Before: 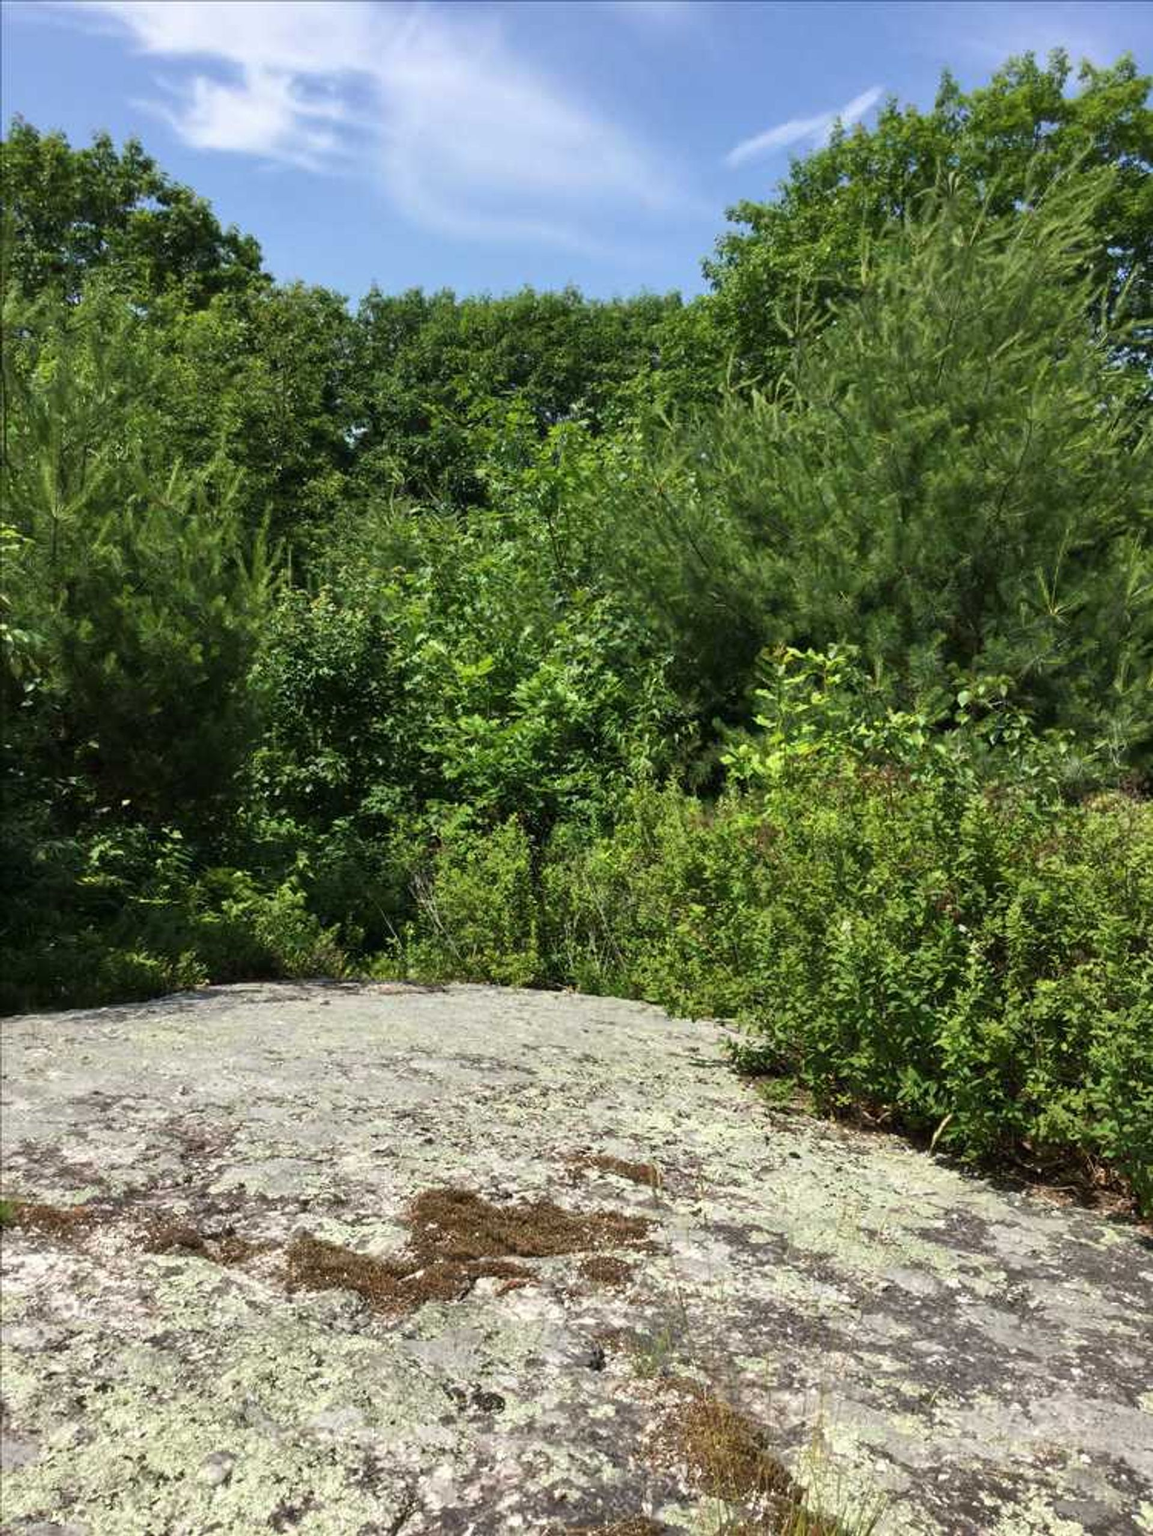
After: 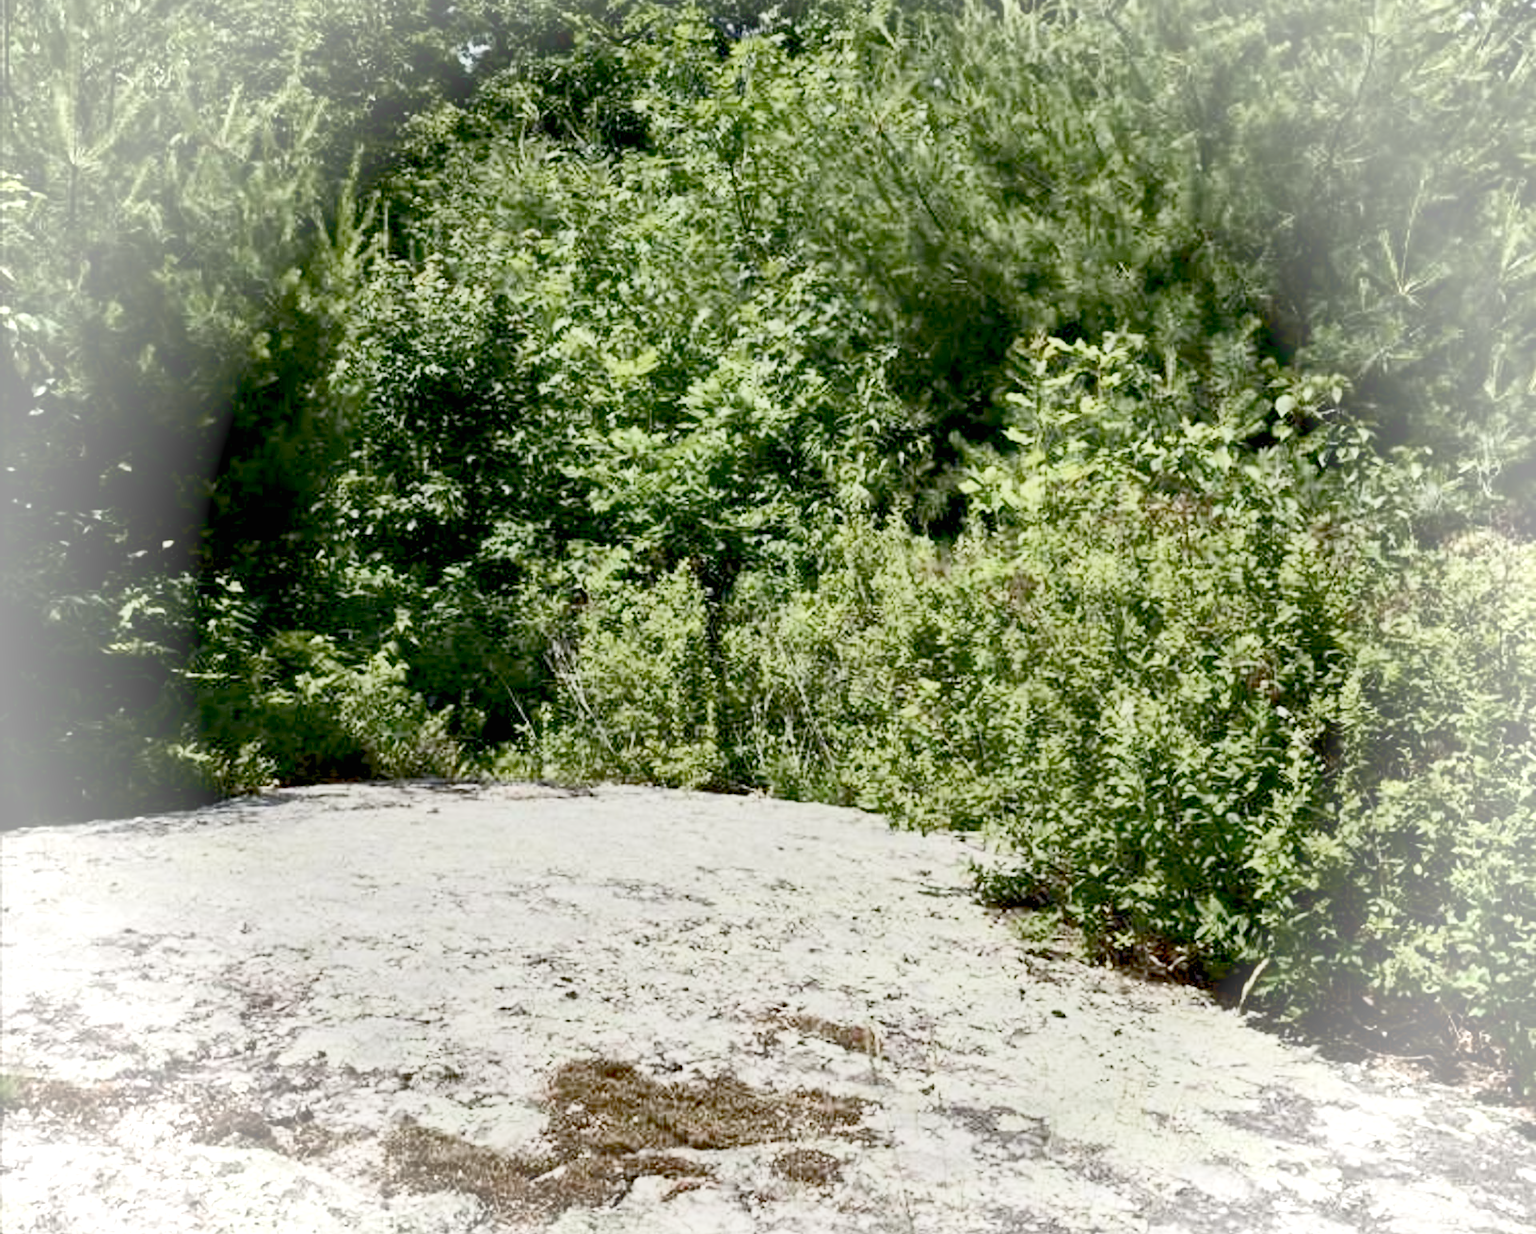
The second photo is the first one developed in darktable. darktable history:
exposure: black level correction 0.007, exposure 0.1 EV, compensate highlight preservation false
vignetting: fall-off start 76.11%, fall-off radius 26.89%, brightness 0.319, saturation 0.003, width/height ratio 0.972
filmic rgb: black relative exposure -15.91 EV, white relative exposure 7.94 EV, hardness 4.13, latitude 50.2%, contrast 0.517, add noise in highlights 0.002, preserve chrominance no, color science v3 (2019), use custom middle-gray values true, contrast in highlights soft
crop and rotate: top 25.671%, bottom 13.959%
contrast brightness saturation: contrast 0.616, brightness 0.341, saturation 0.148
